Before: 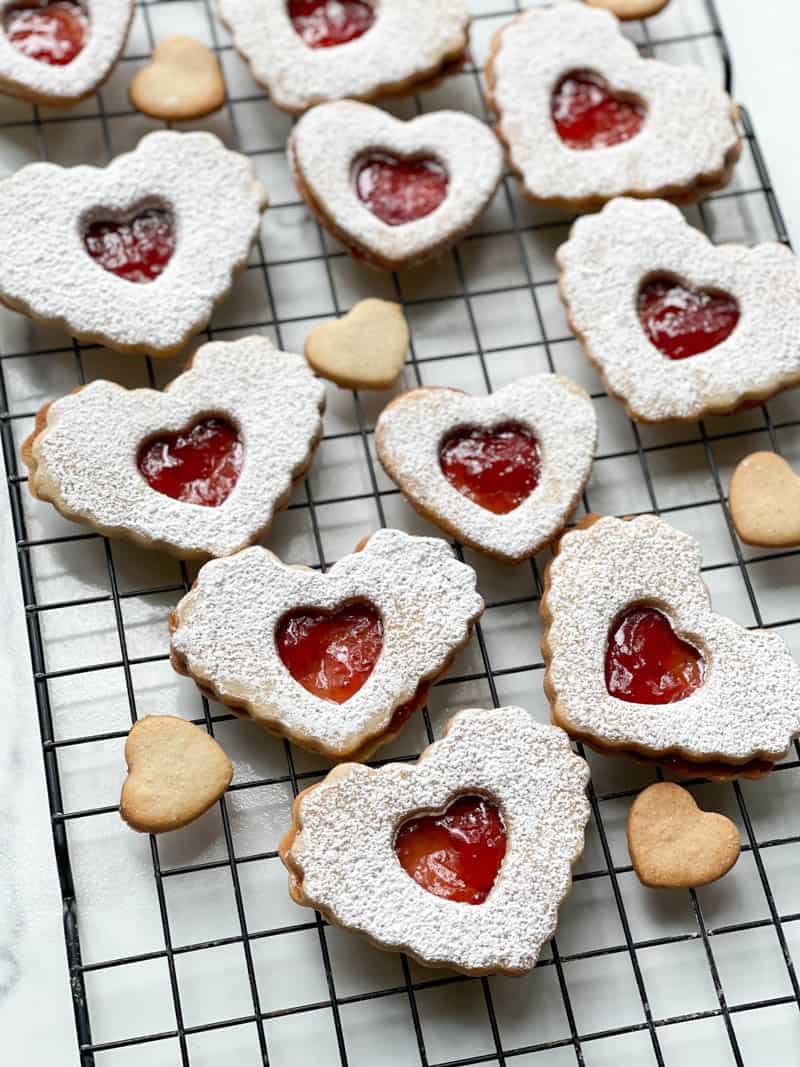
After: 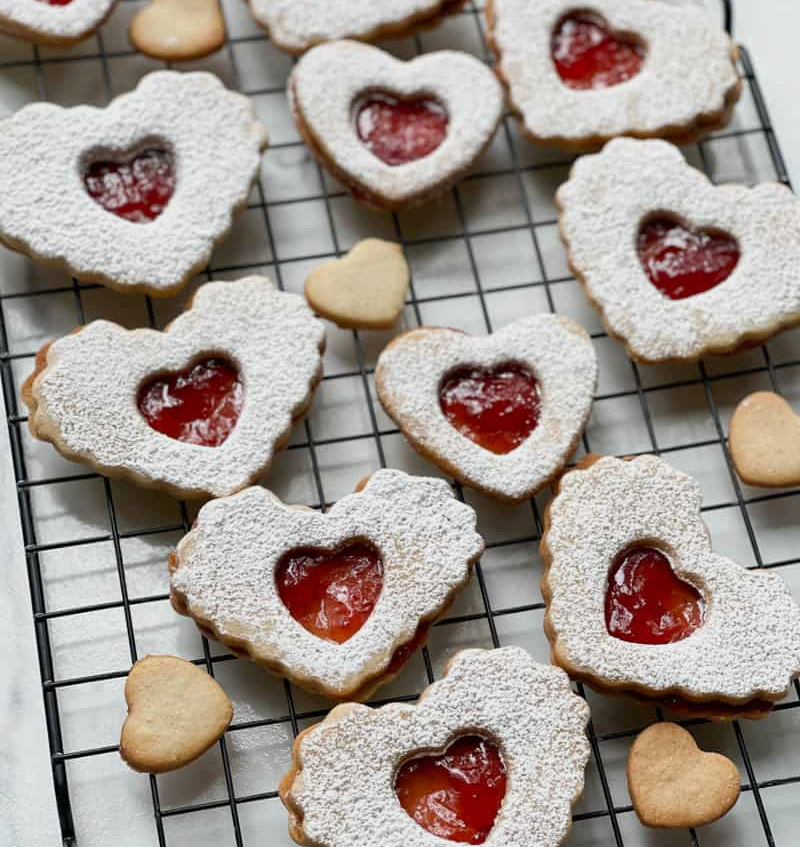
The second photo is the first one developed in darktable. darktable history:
exposure: exposure -0.216 EV, compensate exposure bias true, compensate highlight preservation false
crop and rotate: top 5.654%, bottom 14.958%
shadows and highlights: shadows 37.02, highlights -26.85, soften with gaussian
